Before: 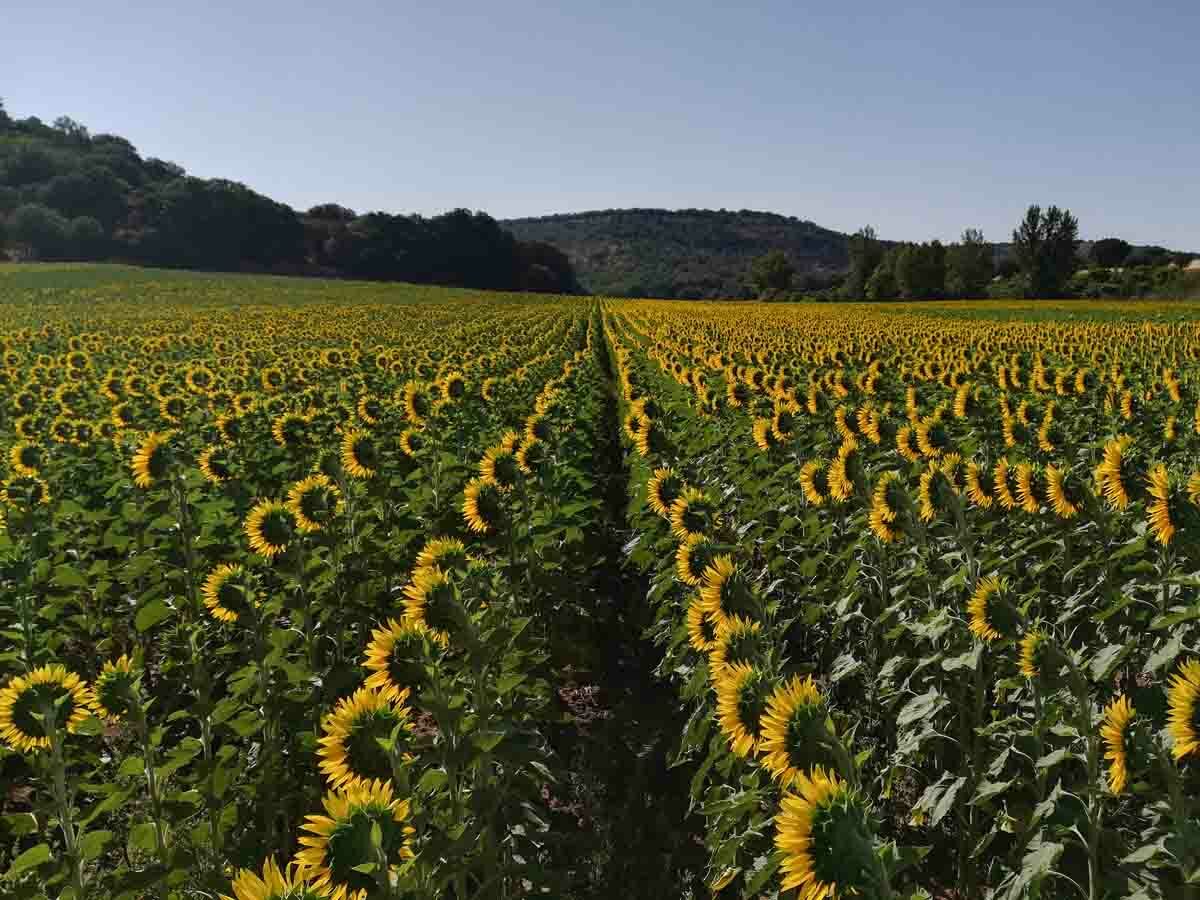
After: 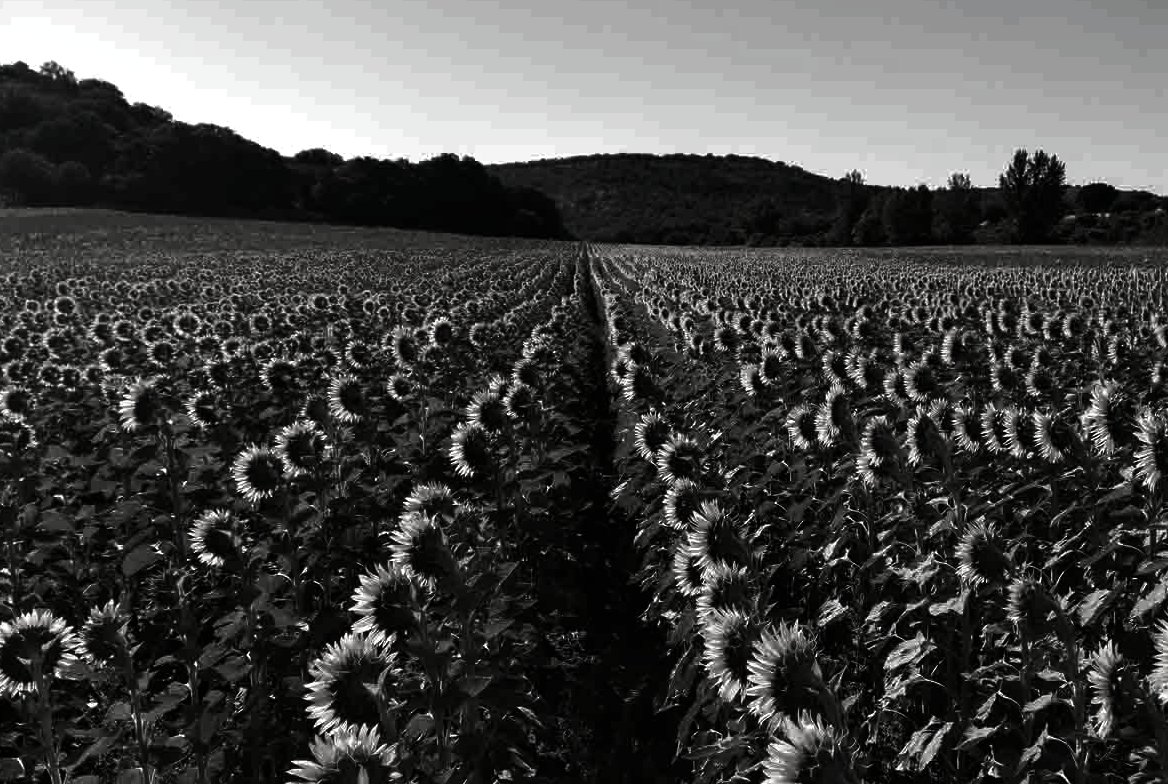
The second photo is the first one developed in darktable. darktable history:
contrast brightness saturation: contrast -0.027, brightness -0.578, saturation -0.982
exposure: exposure 0.779 EV, compensate highlight preservation false
crop: left 1.11%, top 6.13%, right 1.508%, bottom 6.719%
